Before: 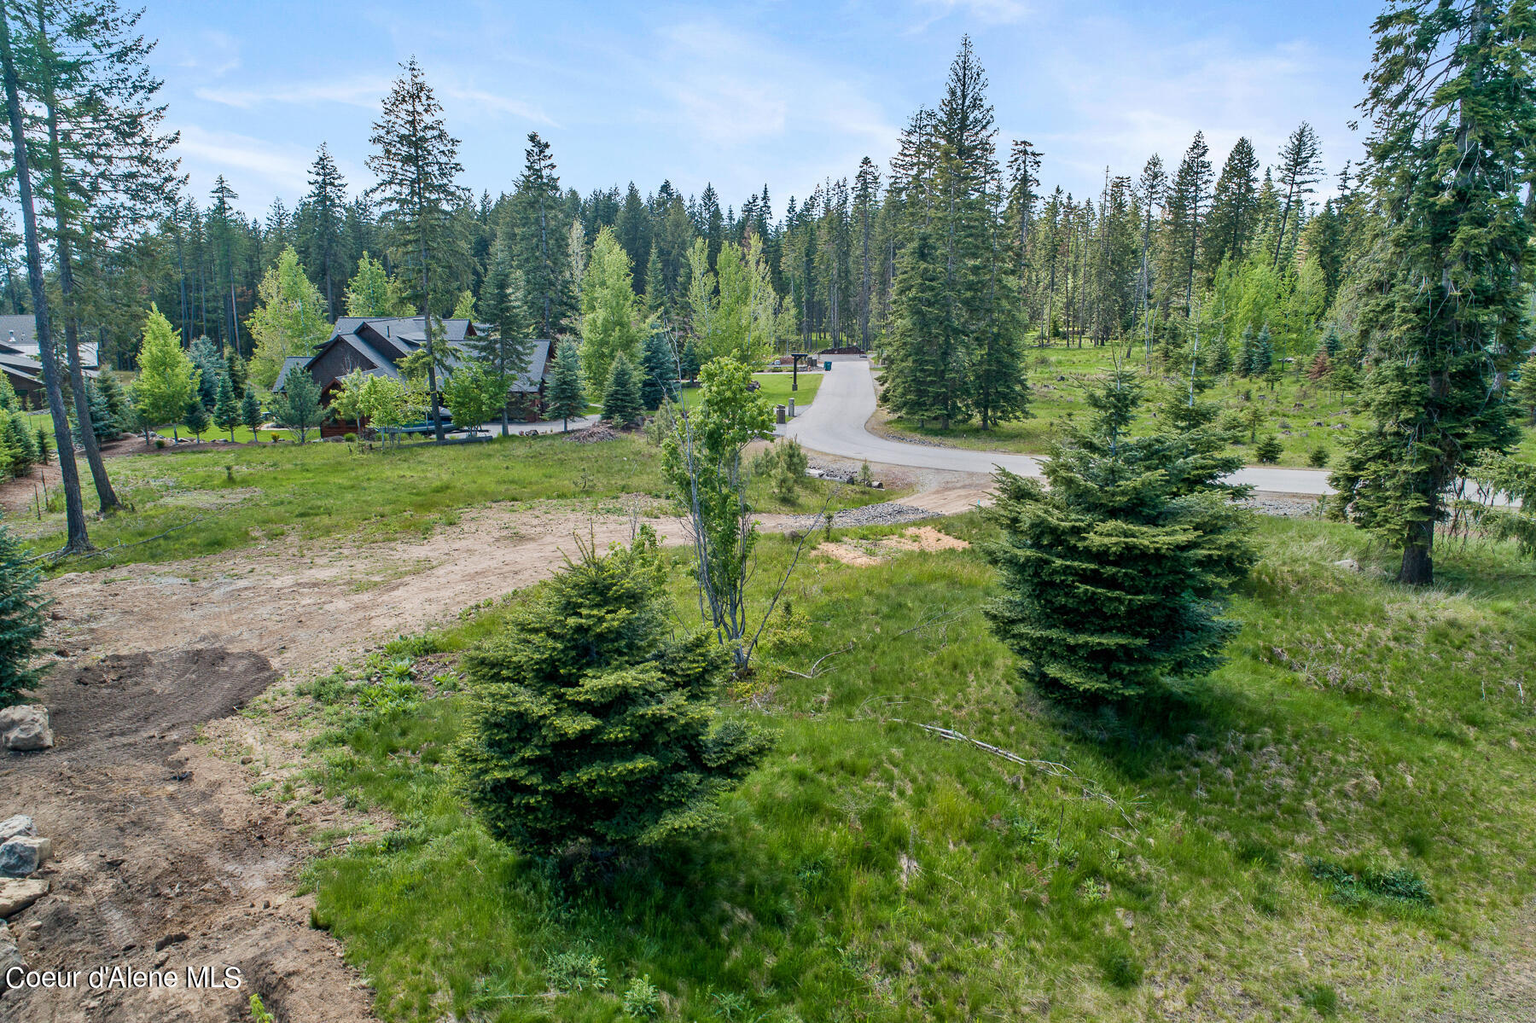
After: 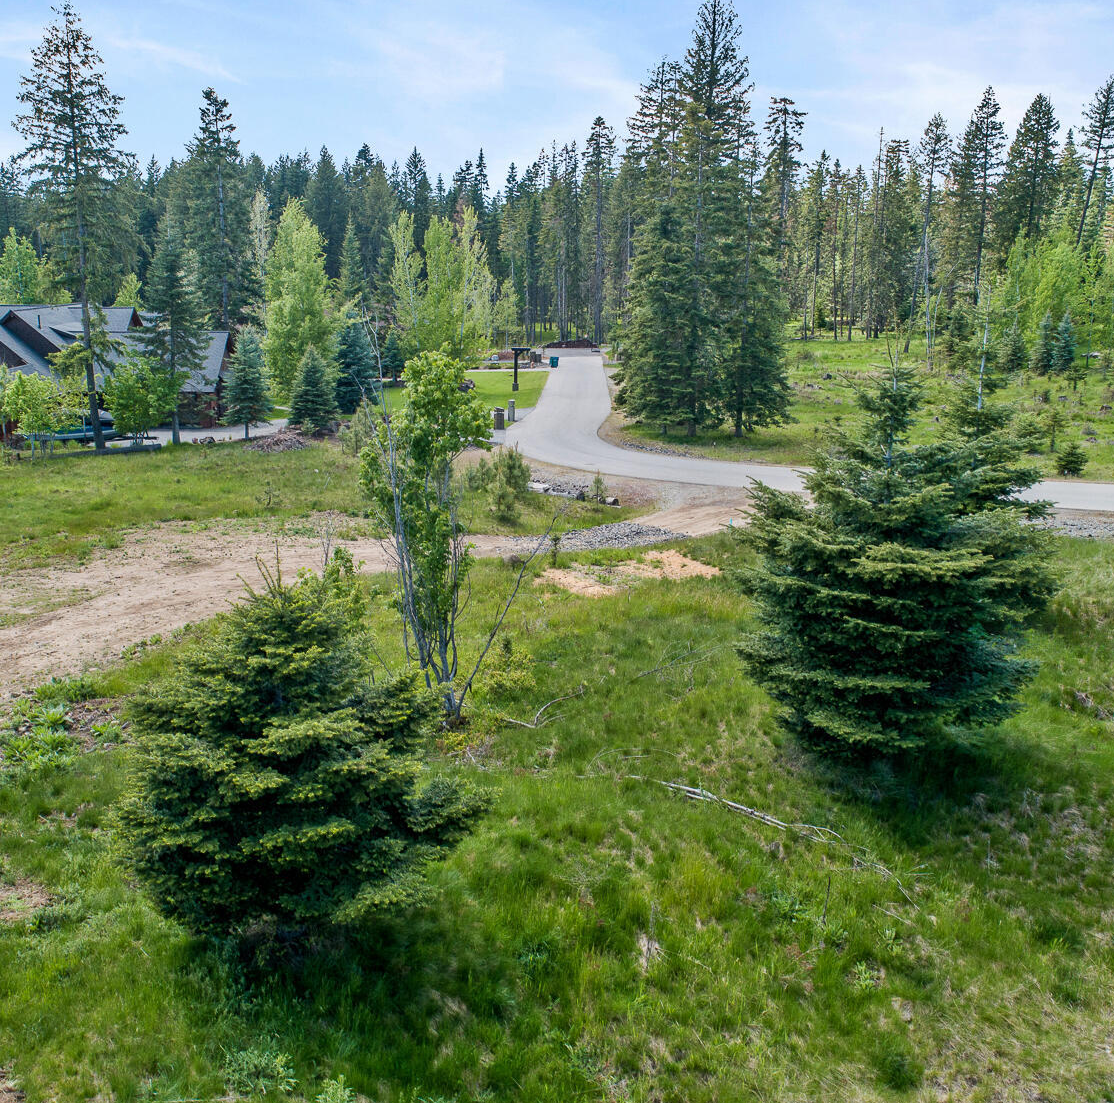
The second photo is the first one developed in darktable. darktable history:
crop and rotate: left 23.129%, top 5.62%, right 14.948%, bottom 2.332%
